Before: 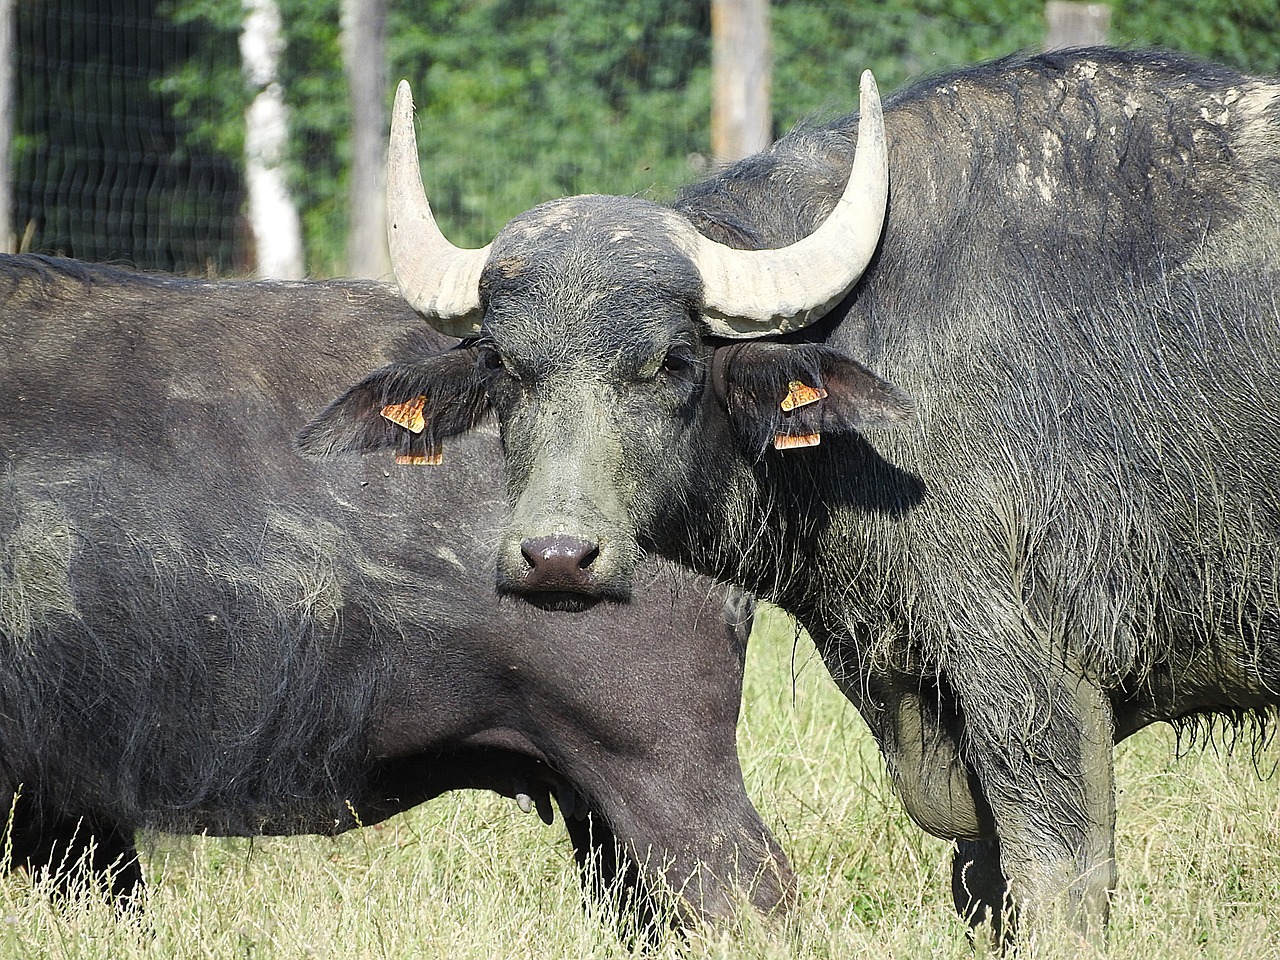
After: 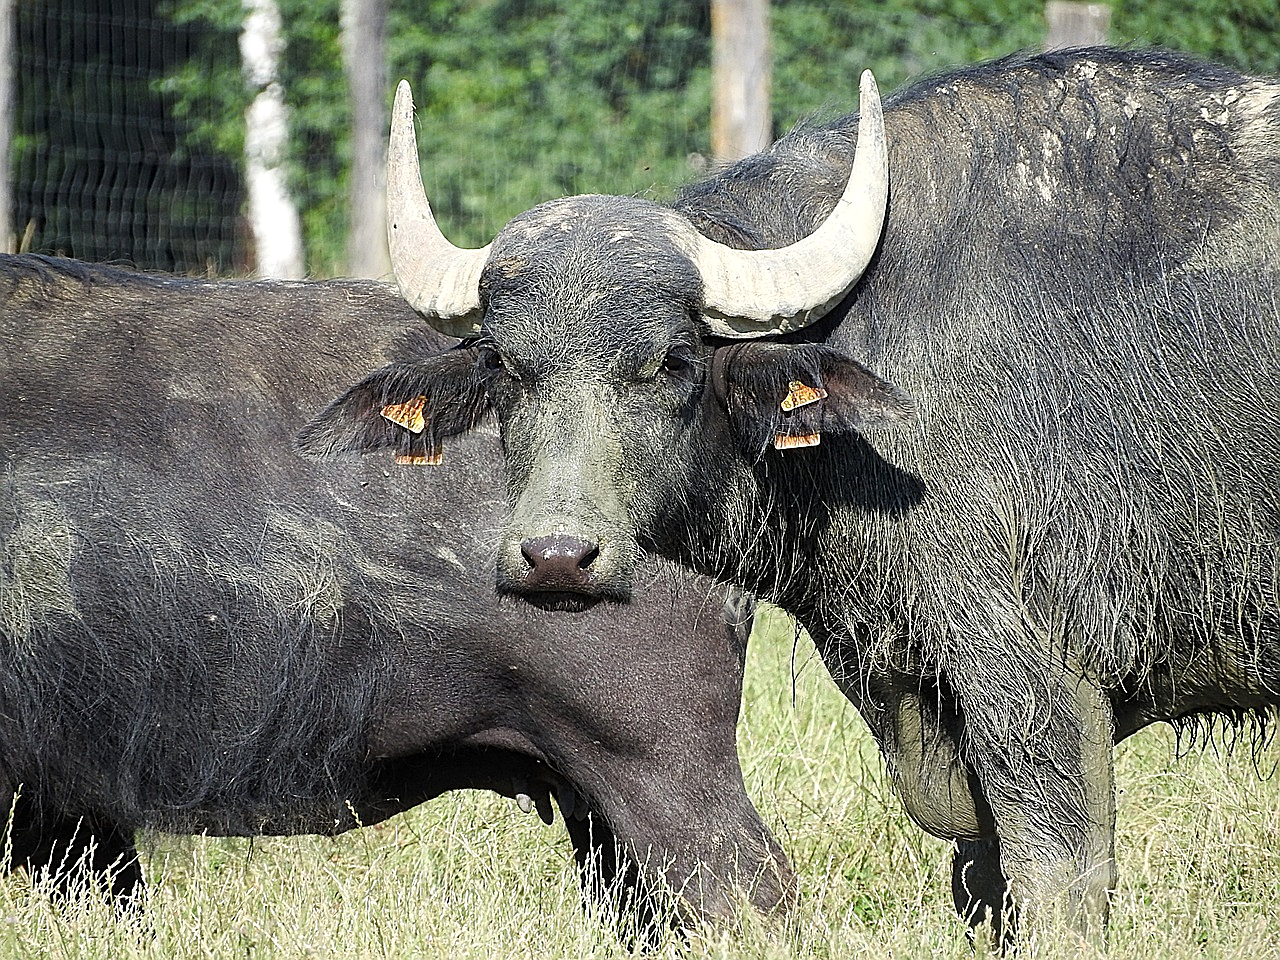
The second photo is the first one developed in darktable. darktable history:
sharpen: on, module defaults
local contrast: highlights 100%, shadows 100%, detail 120%, midtone range 0.2
